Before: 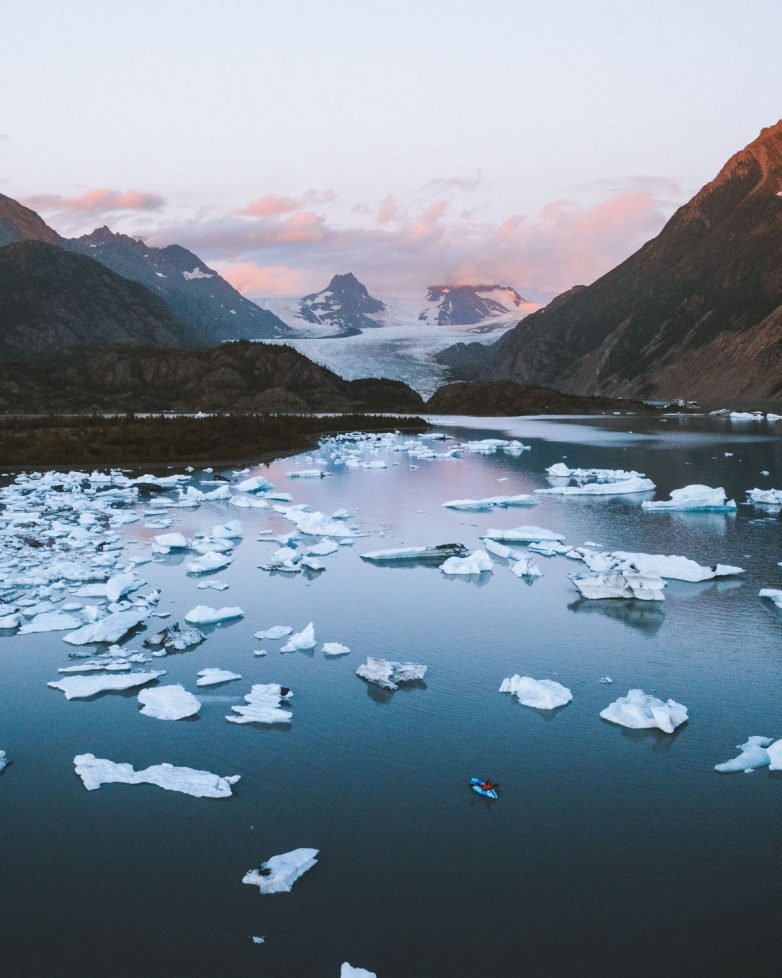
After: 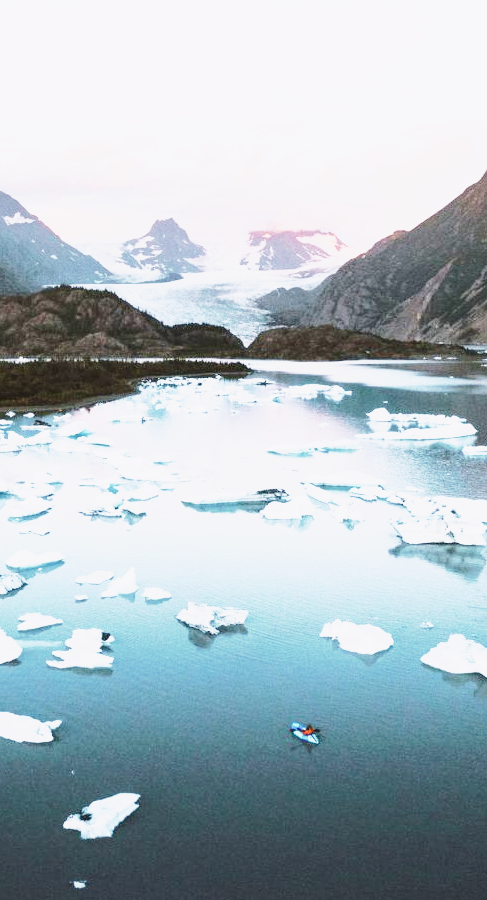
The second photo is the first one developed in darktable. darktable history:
base curve: curves: ch0 [(0, 0) (0.026, 0.03) (0.109, 0.232) (0.351, 0.748) (0.669, 0.968) (1, 1)], preserve colors none
crop and rotate: left 22.918%, top 5.629%, right 14.711%, bottom 2.247%
tone curve: curves: ch0 [(0, 0) (0.052, 0.018) (0.236, 0.207) (0.41, 0.417) (0.485, 0.518) (0.54, 0.584) (0.625, 0.666) (0.845, 0.828) (0.994, 0.964)]; ch1 [(0, 0) (0.136, 0.146) (0.317, 0.34) (0.382, 0.408) (0.434, 0.441) (0.472, 0.479) (0.498, 0.501) (0.557, 0.558) (0.616, 0.59) (0.739, 0.7) (1, 1)]; ch2 [(0, 0) (0.352, 0.403) (0.447, 0.466) (0.482, 0.482) (0.528, 0.526) (0.586, 0.577) (0.618, 0.621) (0.785, 0.747) (1, 1)], color space Lab, independent channels, preserve colors none
exposure: black level correction 0, exposure 0.7 EV, compensate exposure bias true, compensate highlight preservation false
